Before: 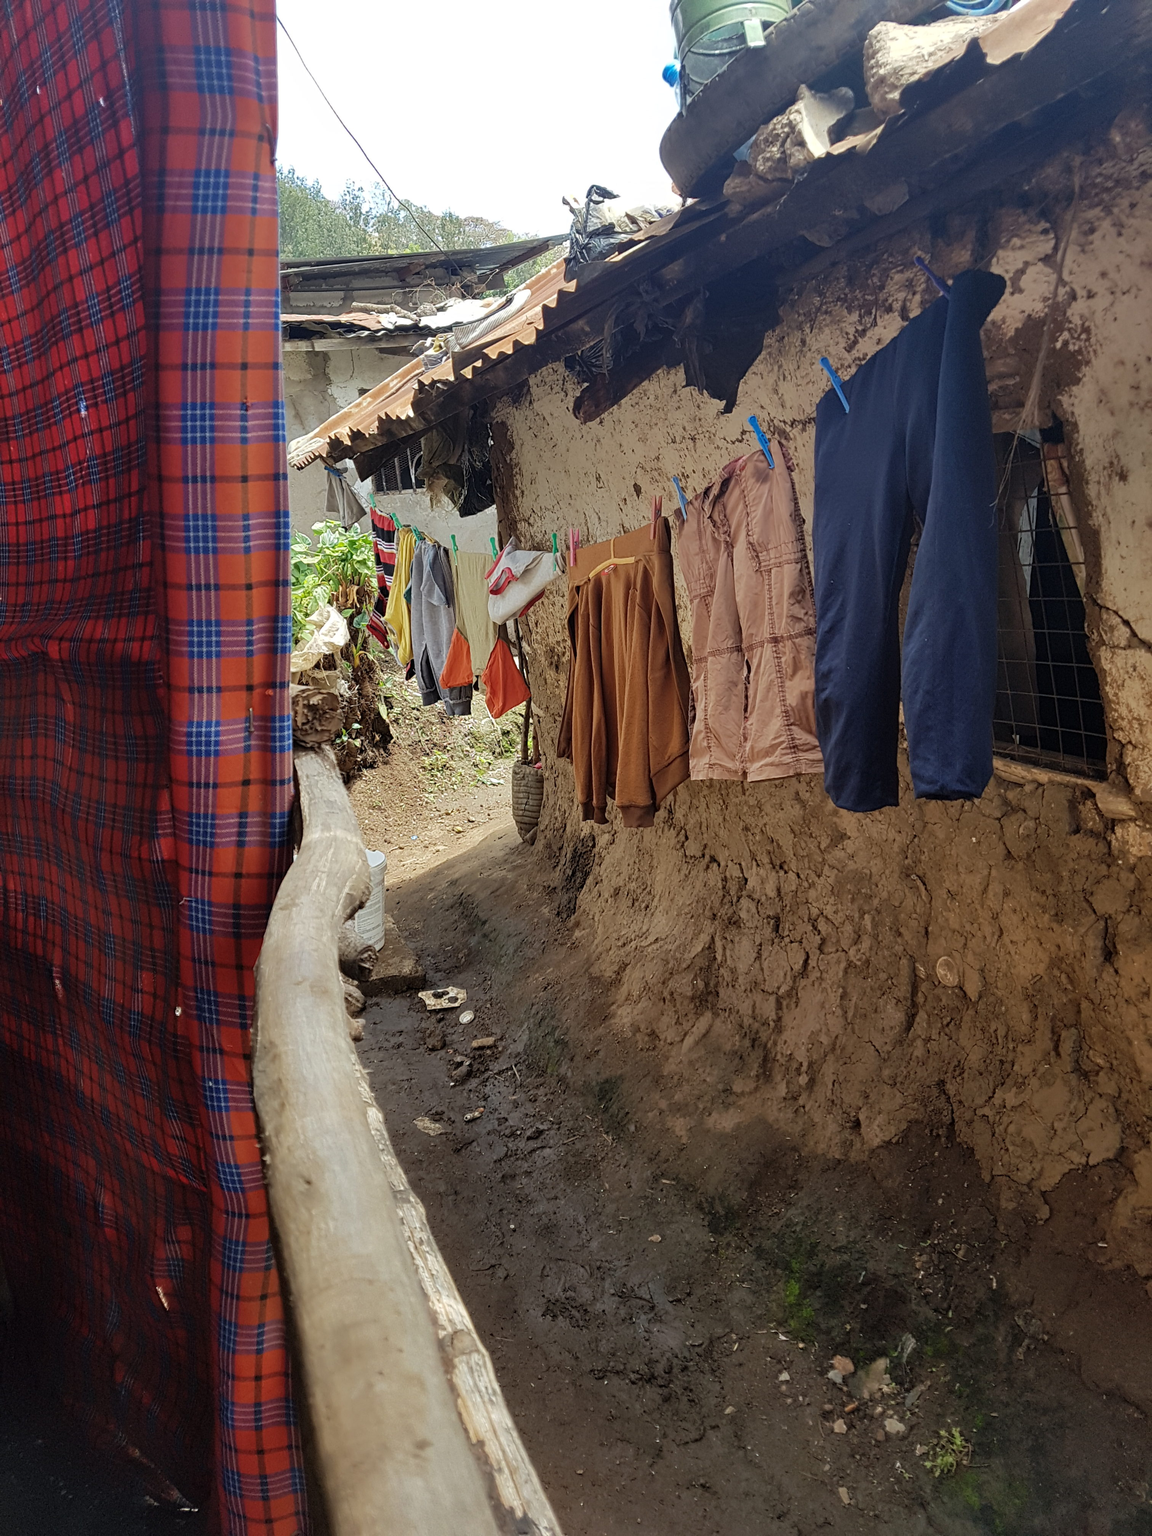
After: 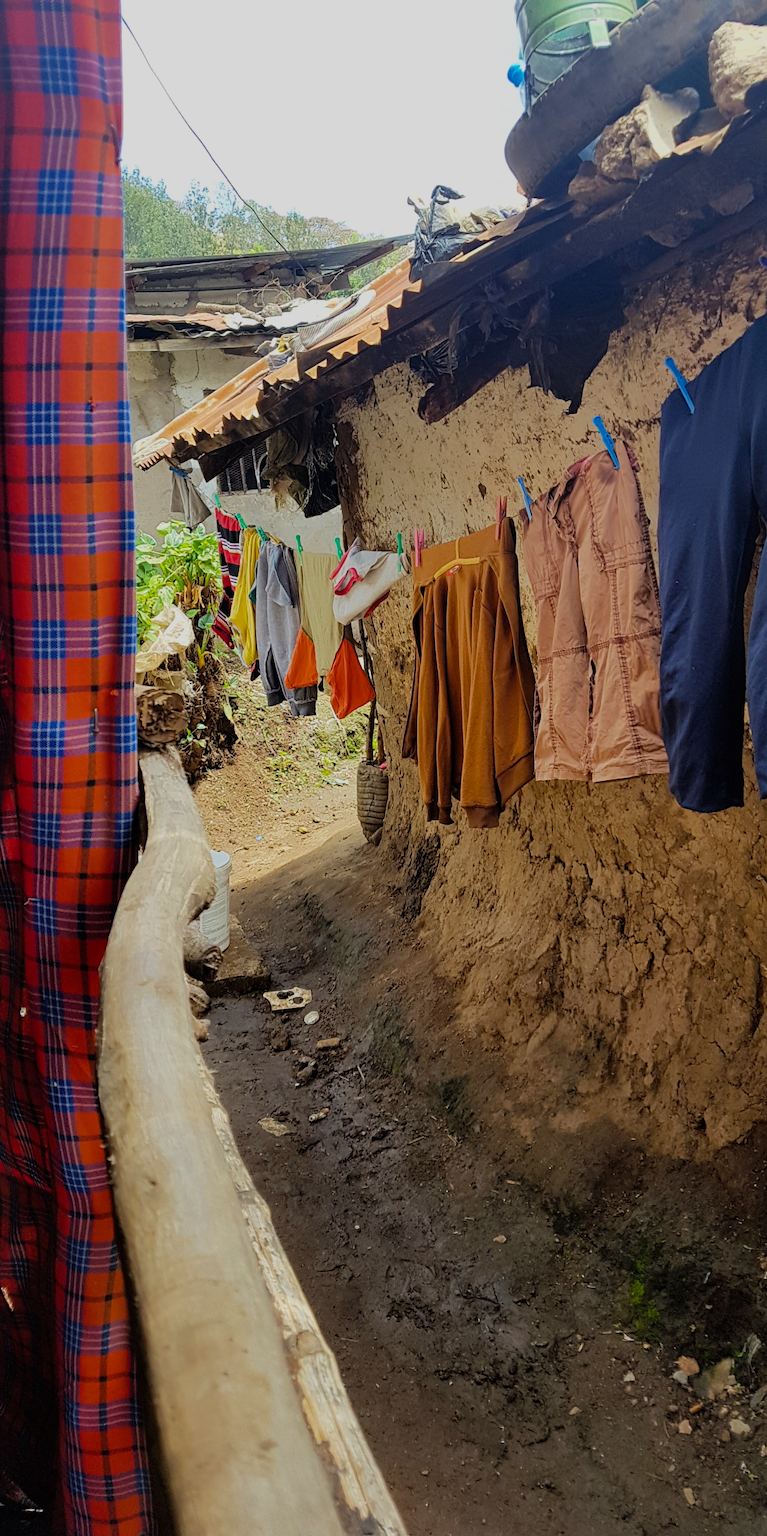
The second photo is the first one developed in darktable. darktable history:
crop and rotate: left 13.537%, right 19.796%
color balance rgb: perceptual saturation grading › global saturation 30%, global vibrance 20%
filmic rgb: black relative exposure -7.82 EV, white relative exposure 4.29 EV, hardness 3.86, color science v6 (2022)
